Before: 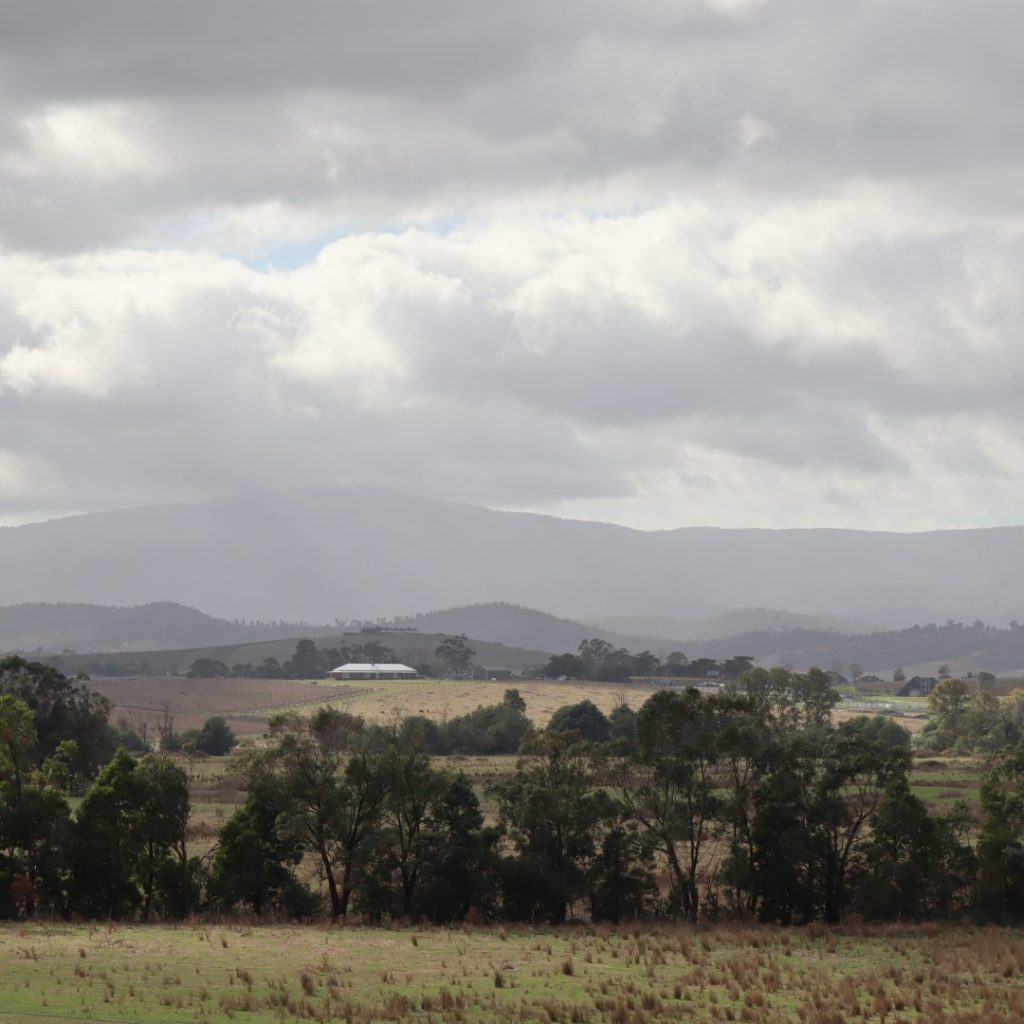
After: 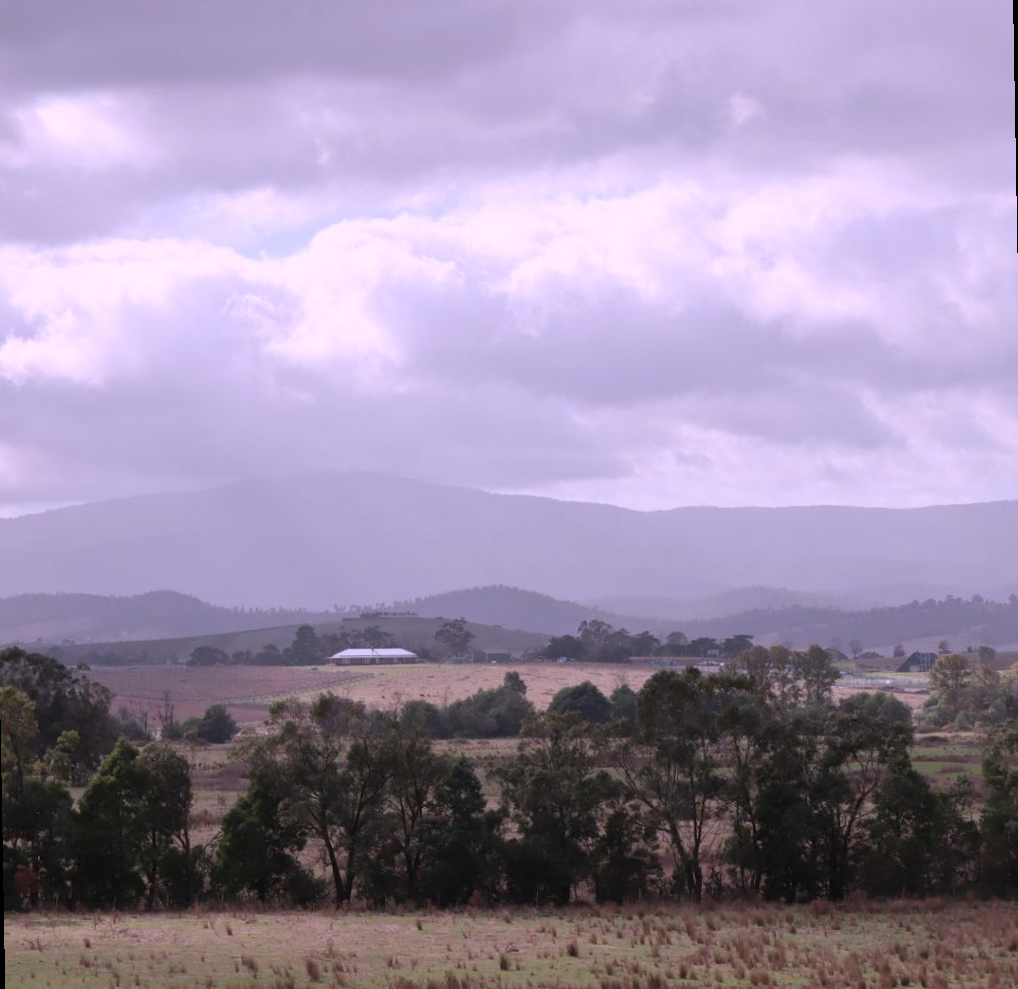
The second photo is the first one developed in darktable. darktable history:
color correction: highlights a* 15.03, highlights b* -25.07
rotate and perspective: rotation -1°, crop left 0.011, crop right 0.989, crop top 0.025, crop bottom 0.975
